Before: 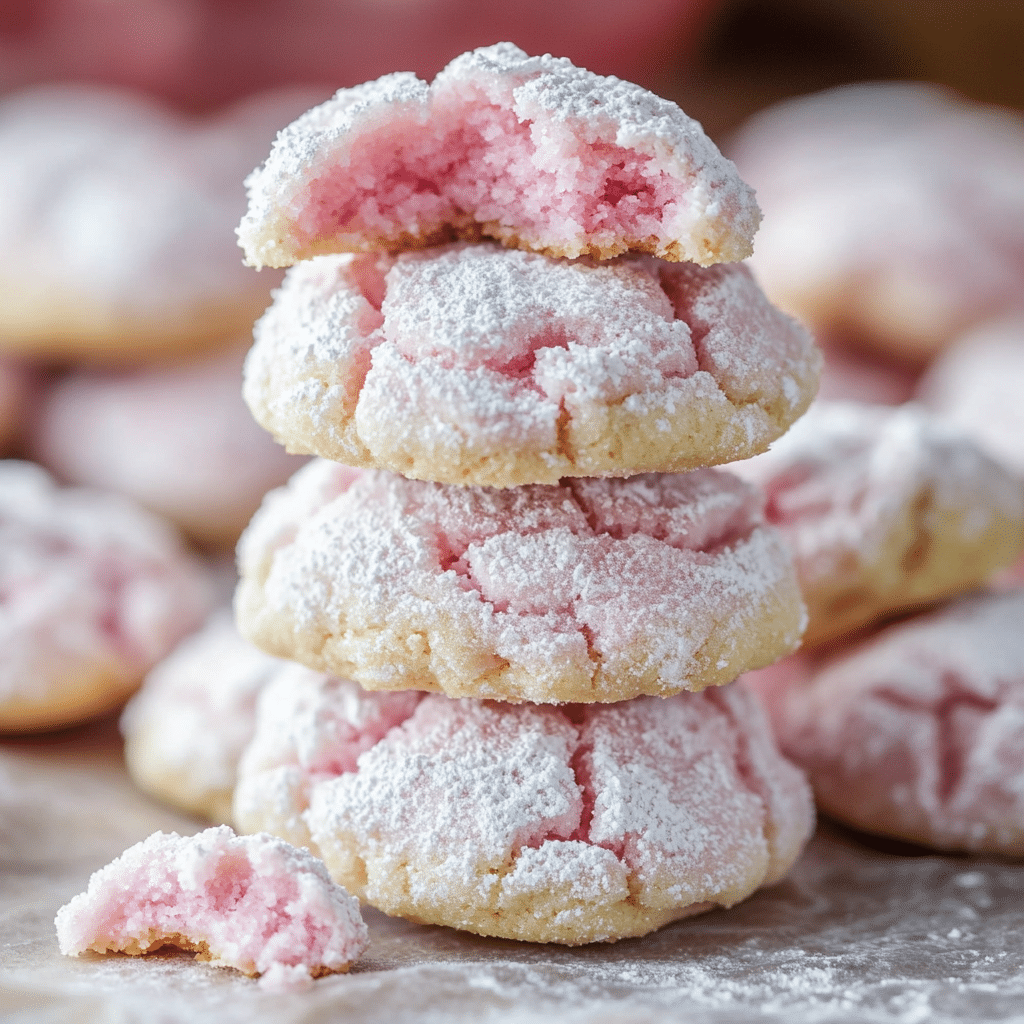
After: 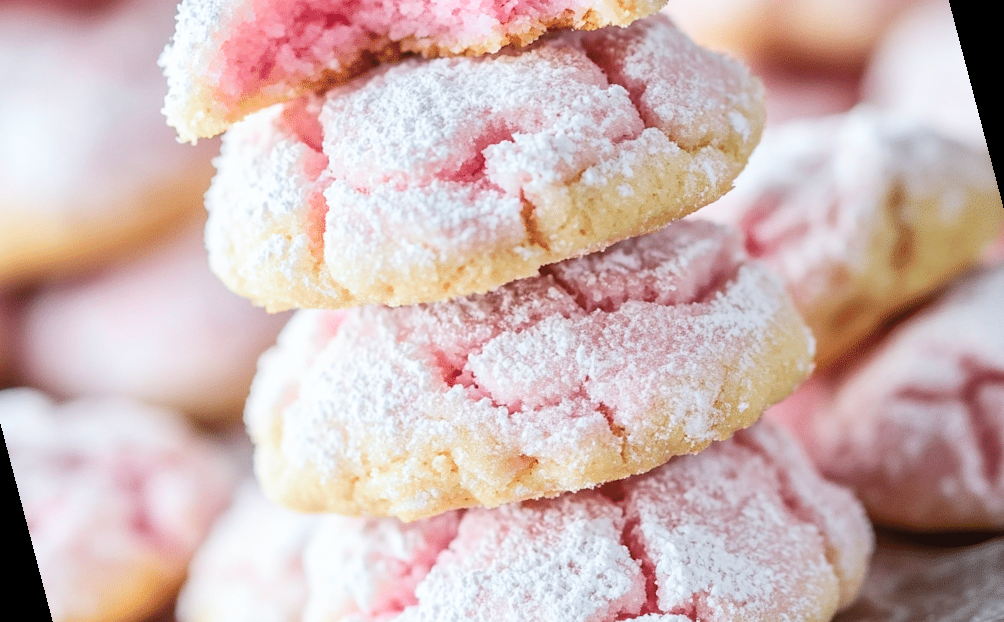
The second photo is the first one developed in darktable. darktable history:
contrast brightness saturation: contrast 0.2, brightness 0.16, saturation 0.22
rotate and perspective: rotation -14.8°, crop left 0.1, crop right 0.903, crop top 0.25, crop bottom 0.748
